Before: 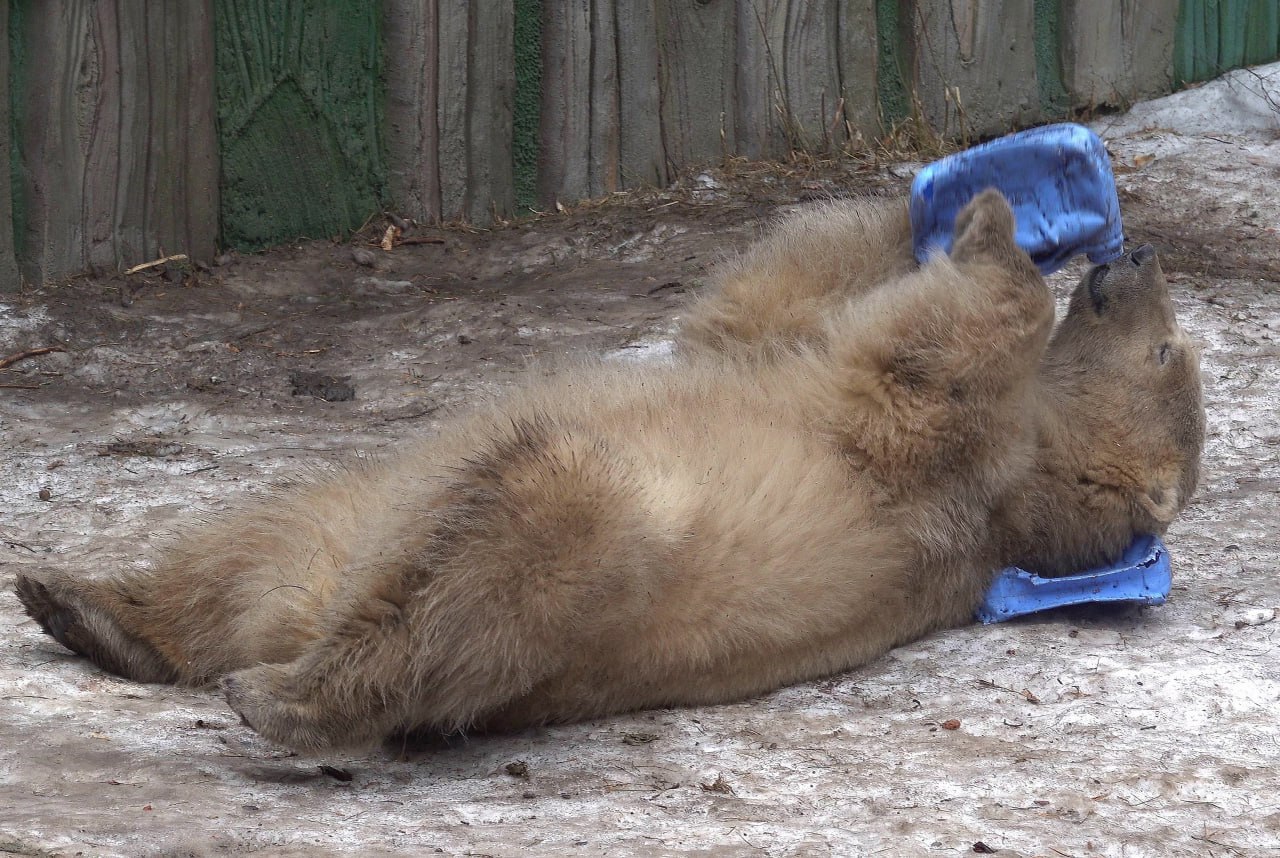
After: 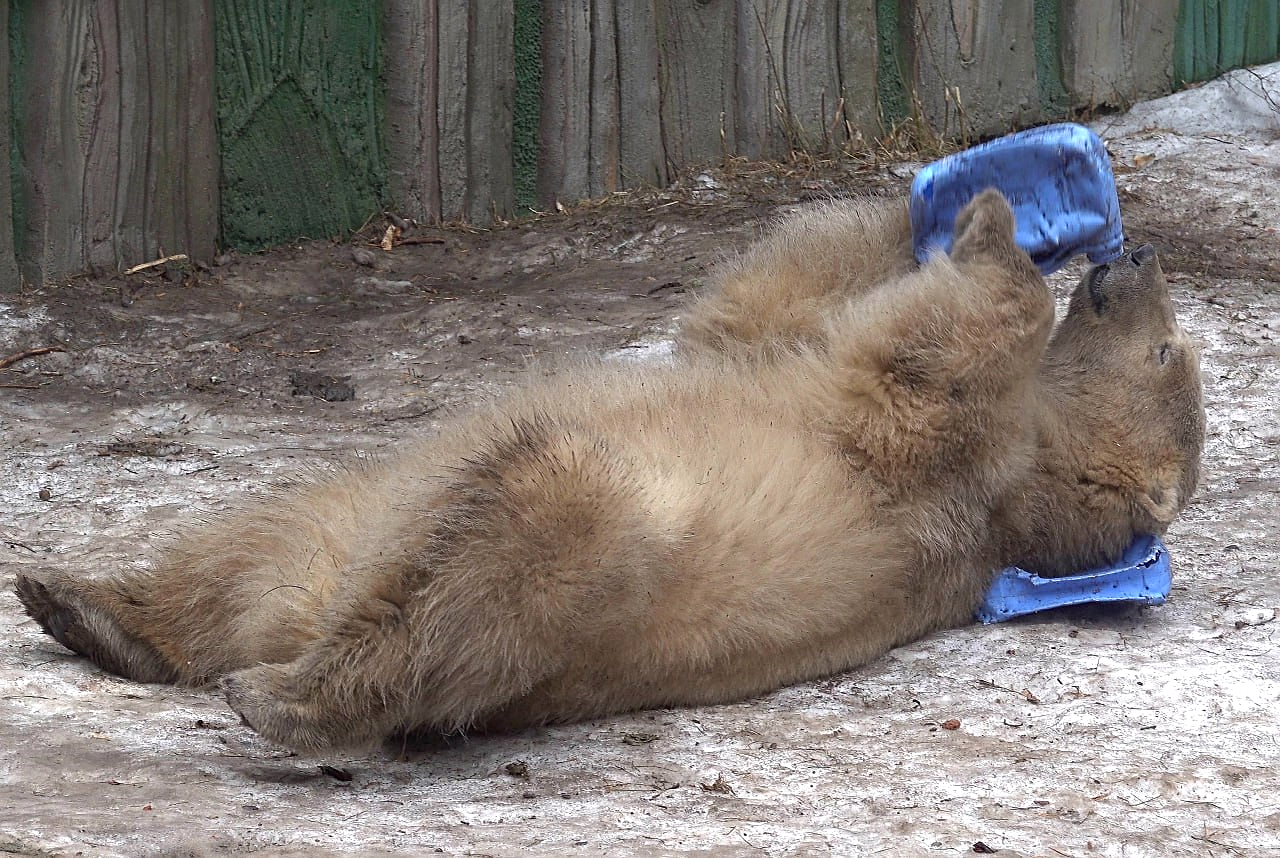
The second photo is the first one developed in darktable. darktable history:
sharpen: on, module defaults
exposure: black level correction 0.001, exposure 0.192 EV, compensate exposure bias true, compensate highlight preservation false
